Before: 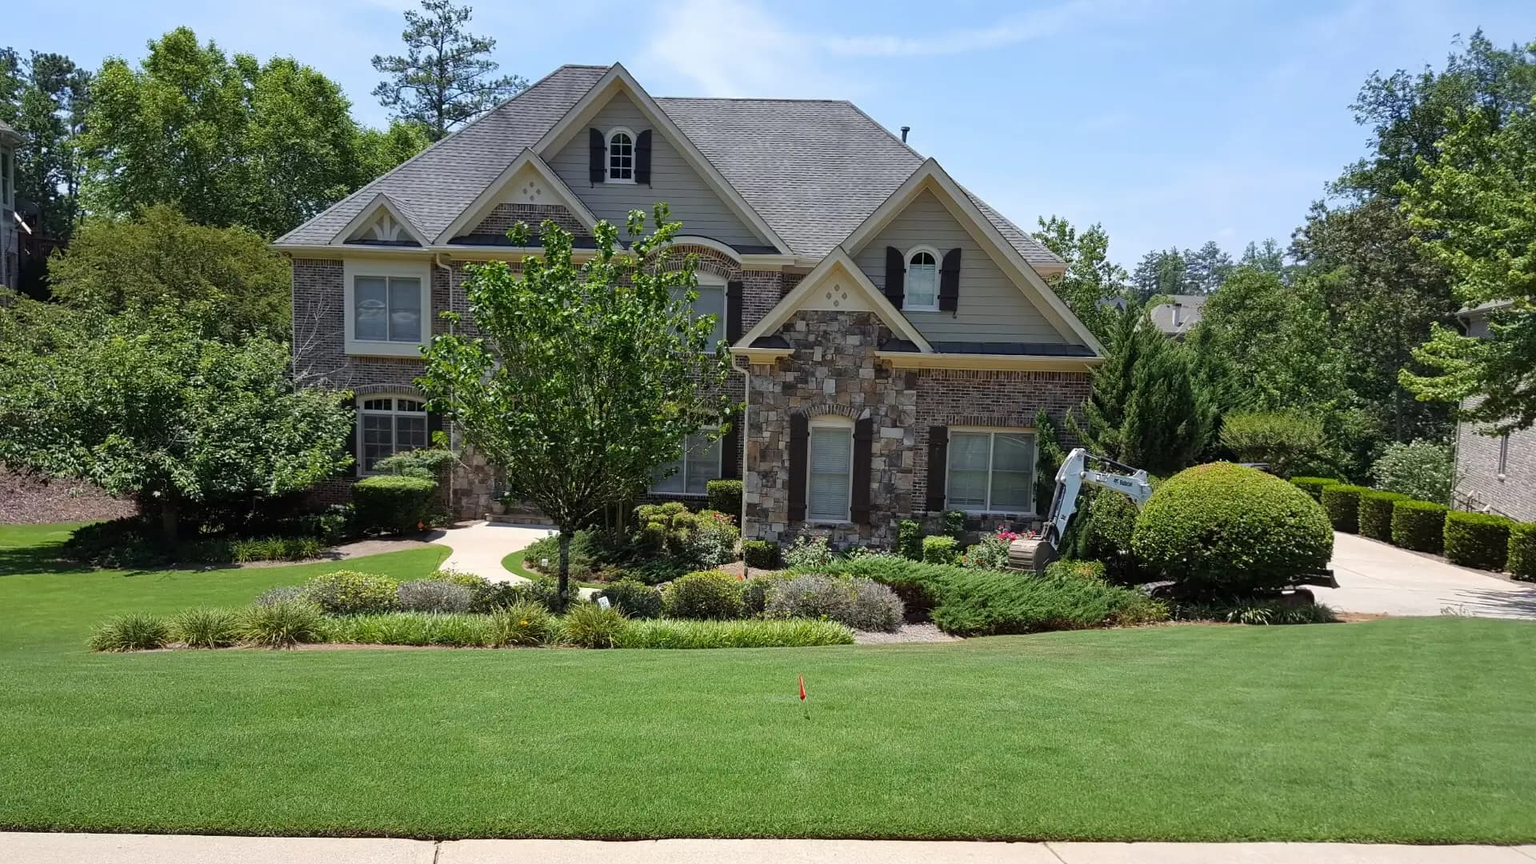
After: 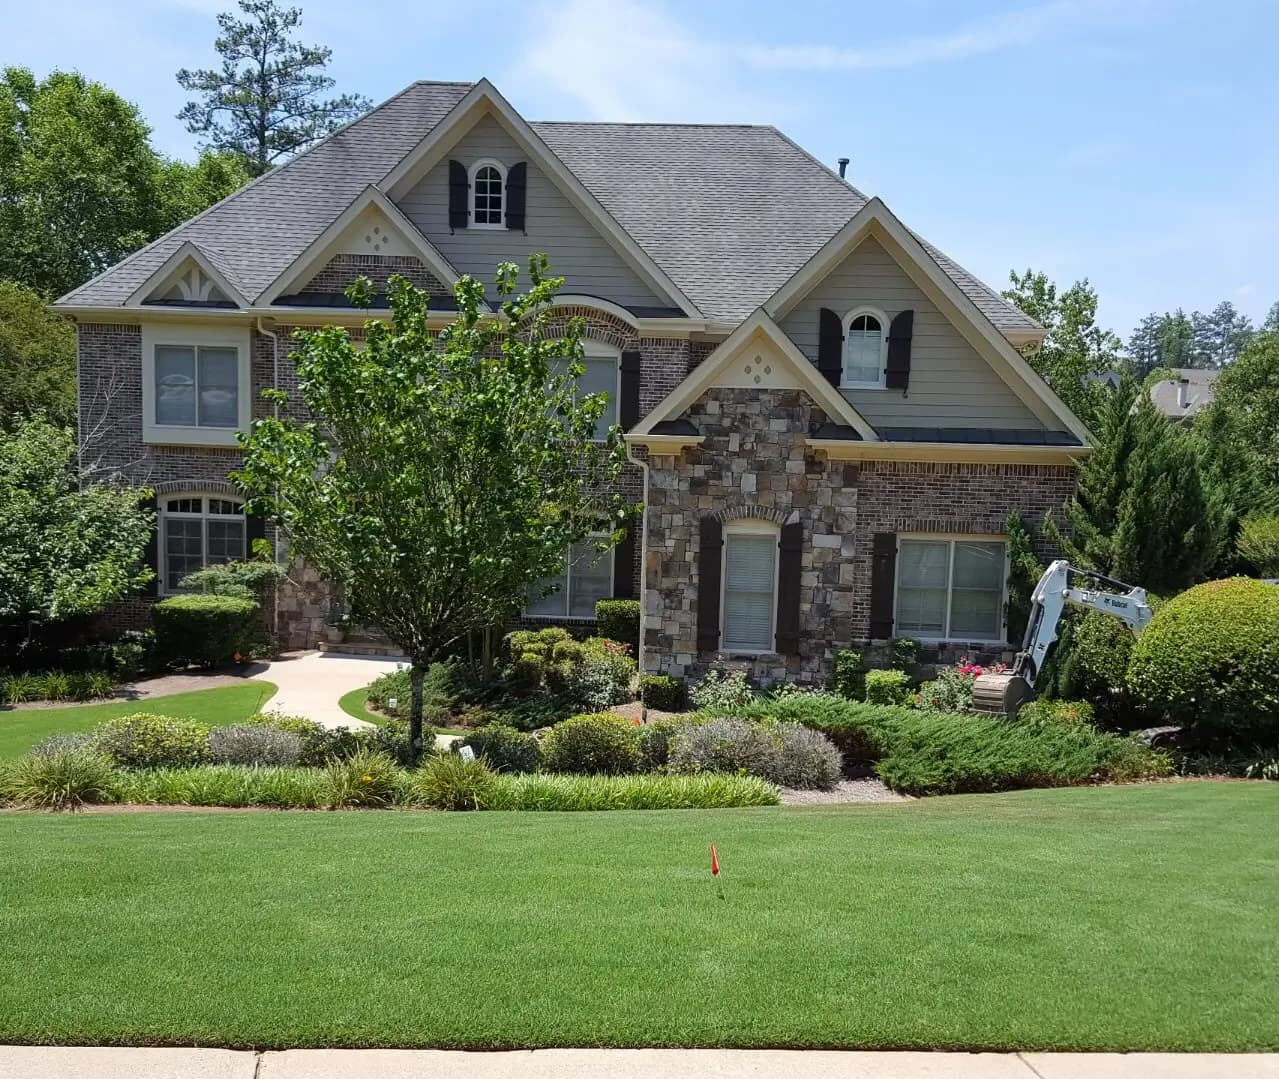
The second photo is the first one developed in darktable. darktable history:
crop and rotate: left 15.018%, right 18.348%
